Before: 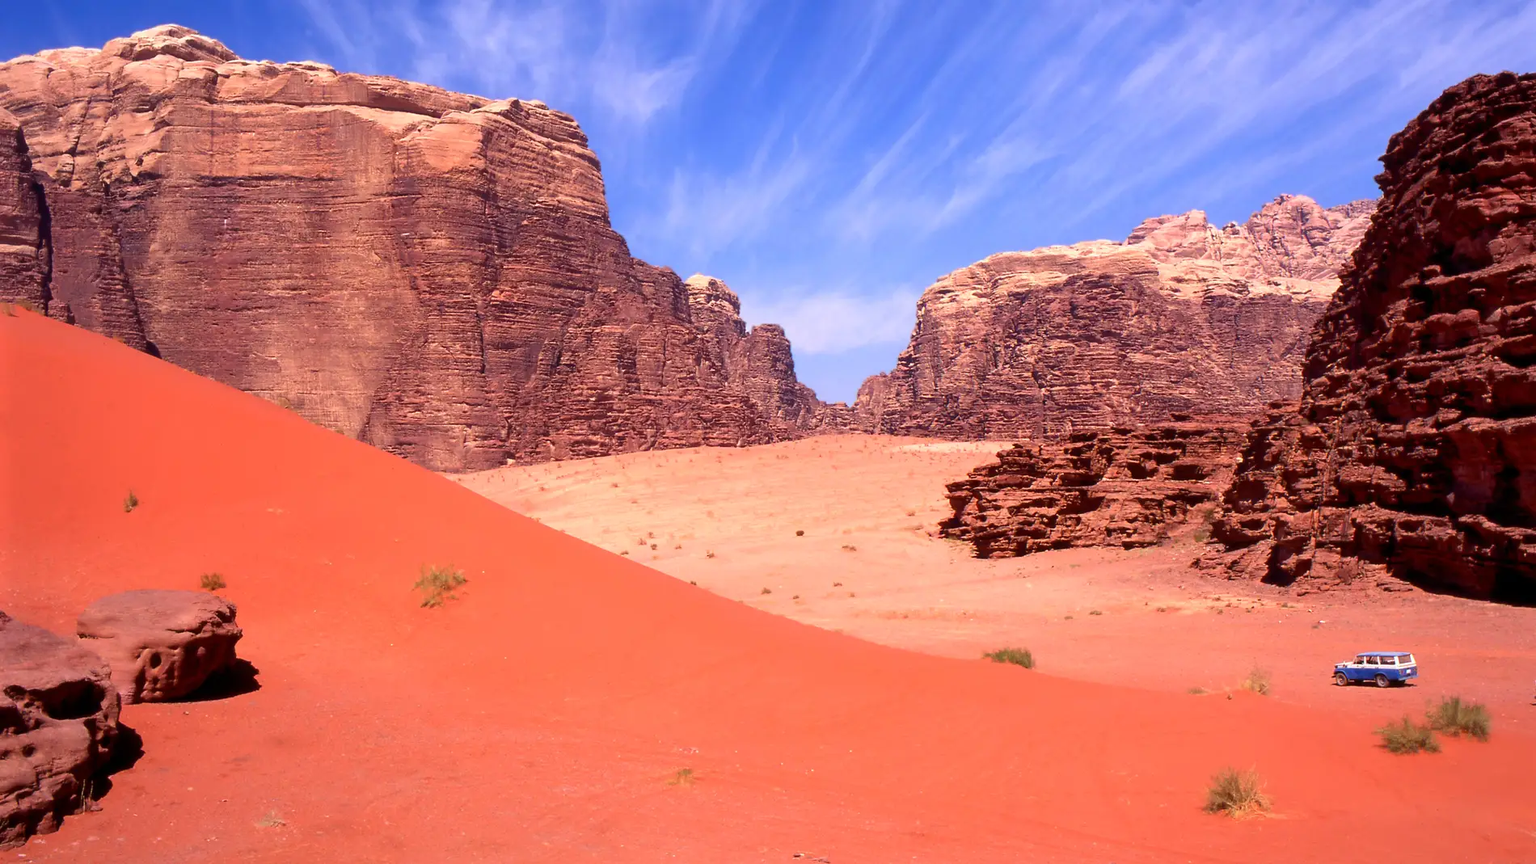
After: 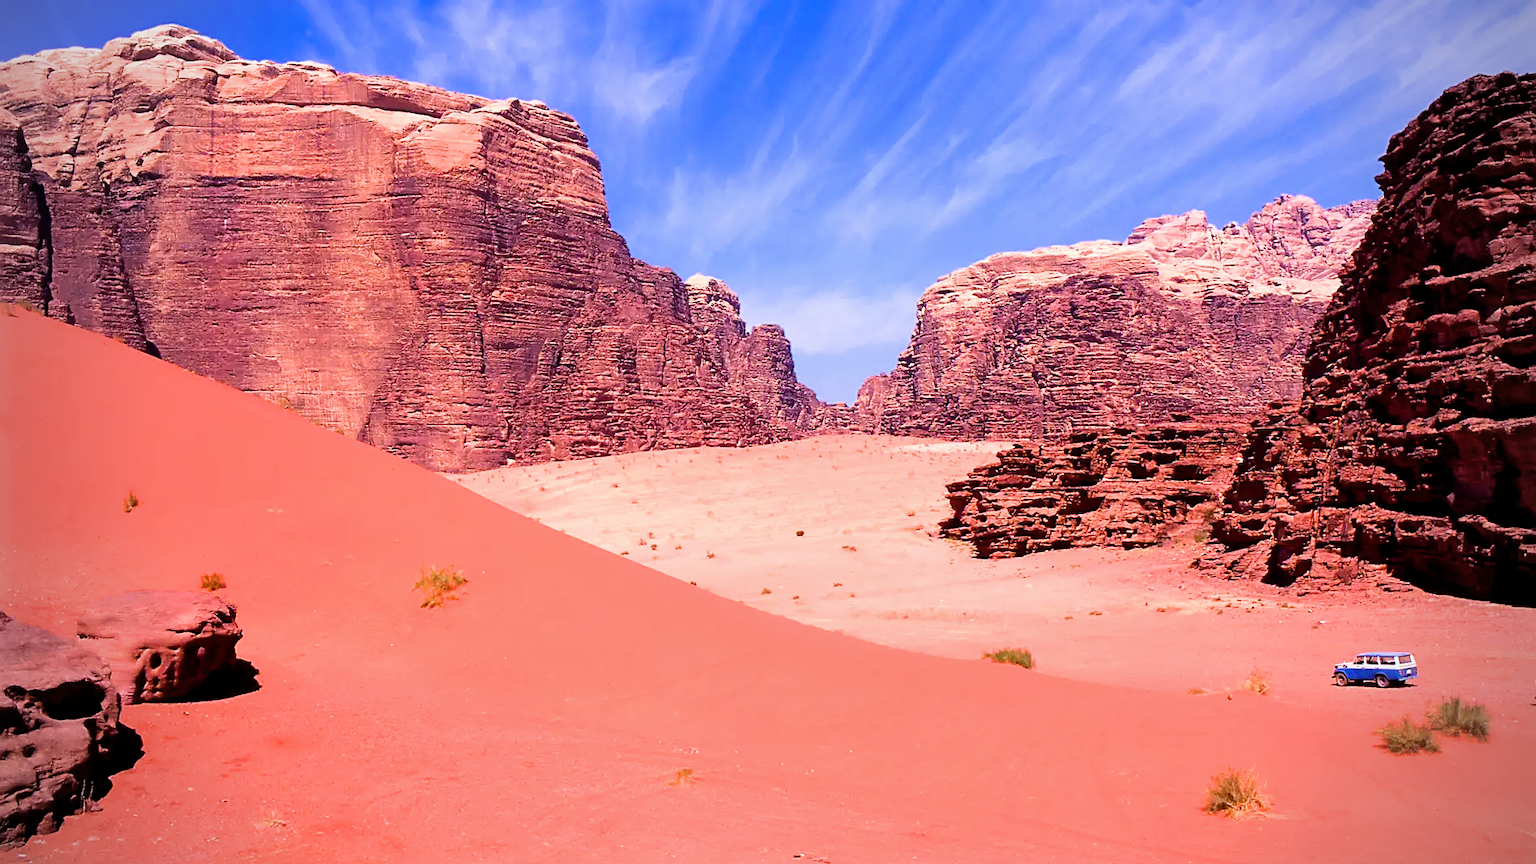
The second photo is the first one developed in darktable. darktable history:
sharpen: on, module defaults
exposure: exposure 0.343 EV, compensate highlight preservation false
shadows and highlights: radius 126.05, shadows 21.28, highlights -21.75, low approximation 0.01
color balance rgb: highlights gain › chroma 3.065%, highlights gain › hue 78.83°, linear chroma grading › global chroma 14.619%, perceptual saturation grading › global saturation 10.015%, global vibrance 20%
tone equalizer: edges refinement/feathering 500, mask exposure compensation -1.57 EV, preserve details no
filmic rgb: black relative exposure -8.1 EV, white relative exposure 3.01 EV, threshold 5.99 EV, hardness 5.32, contrast 1.264, enable highlight reconstruction true
vignetting: on, module defaults
color calibration: illuminant custom, x 0.371, y 0.382, temperature 4283.42 K
